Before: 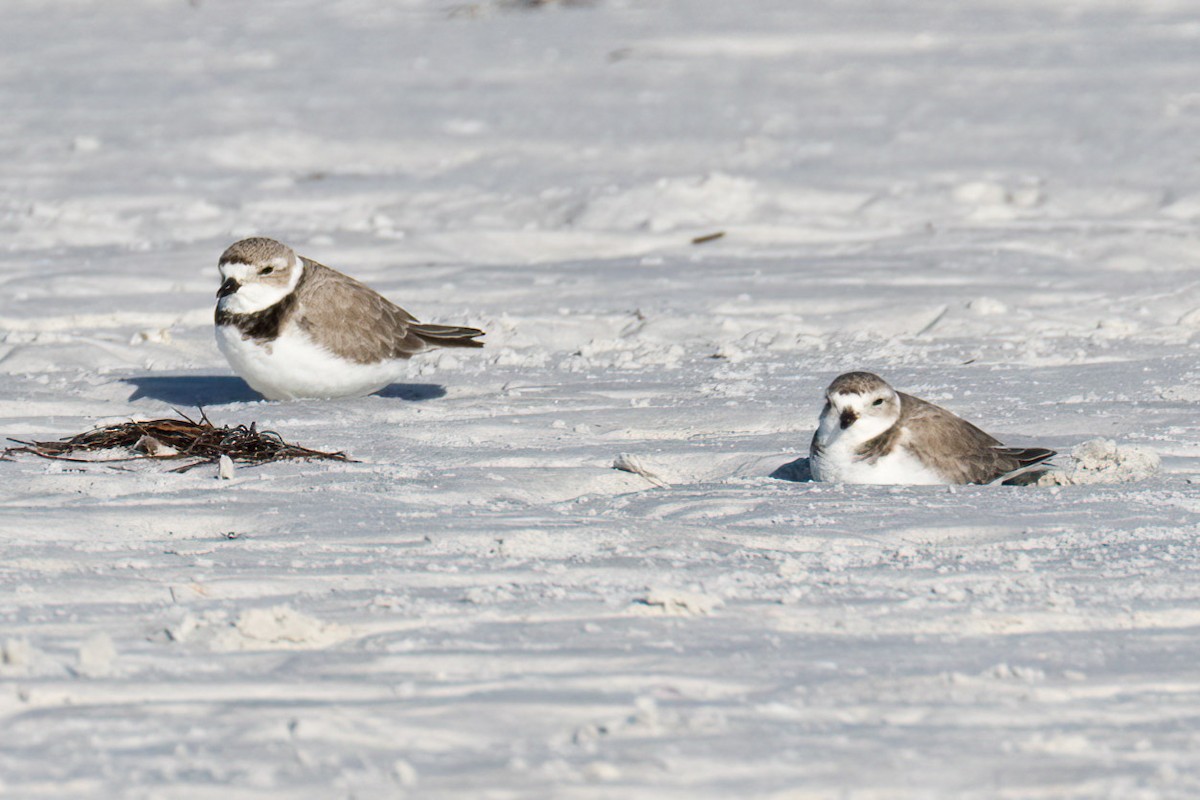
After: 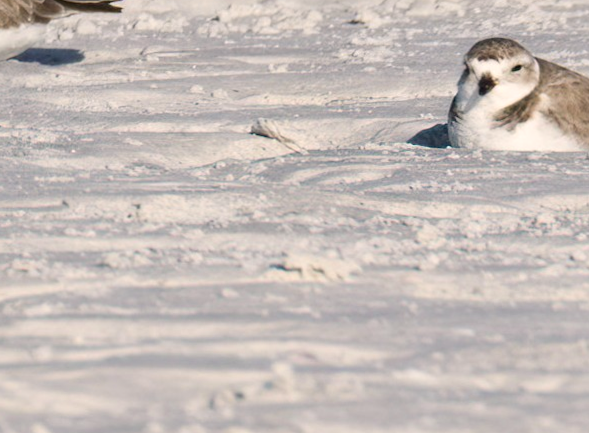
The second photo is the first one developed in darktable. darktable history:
rotate and perspective: rotation 0.192°, lens shift (horizontal) -0.015, crop left 0.005, crop right 0.996, crop top 0.006, crop bottom 0.99
color correction: highlights a* 3.84, highlights b* 5.07
crop: left 29.672%, top 41.786%, right 20.851%, bottom 3.487%
